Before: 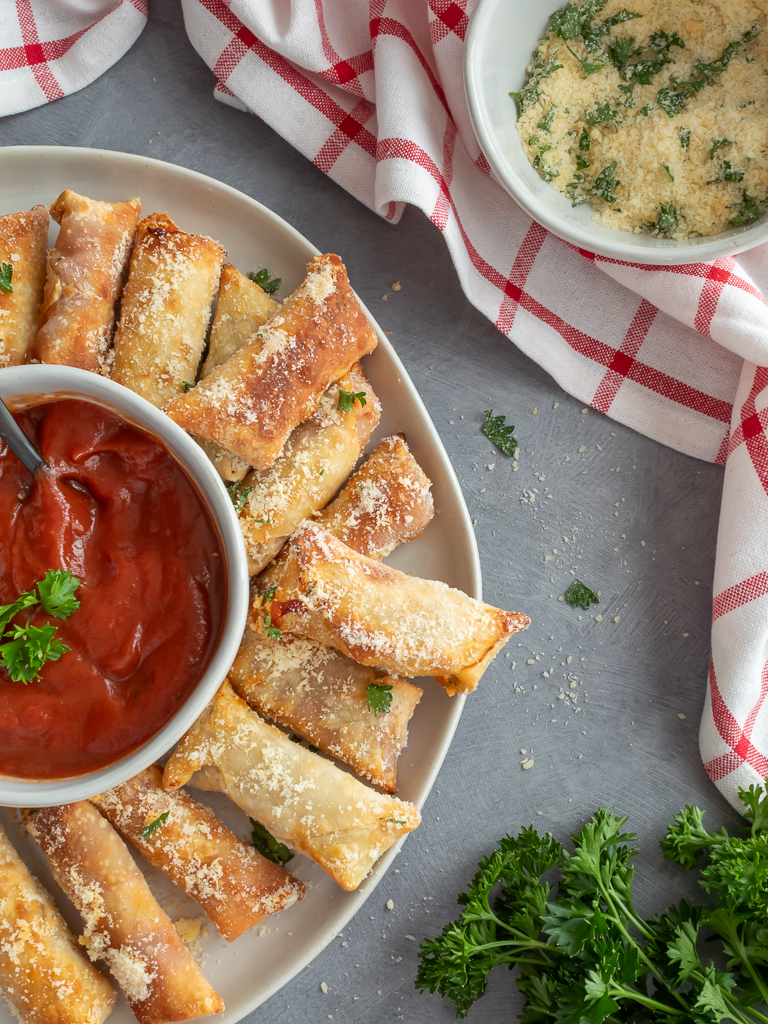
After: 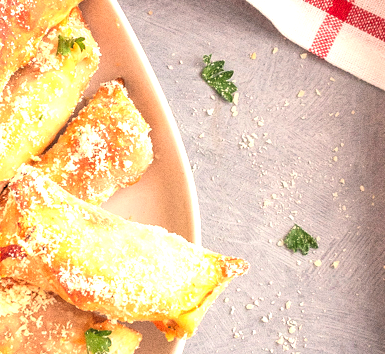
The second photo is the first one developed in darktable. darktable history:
crop: left 36.607%, top 34.735%, right 13.146%, bottom 30.611%
contrast brightness saturation: contrast 0.1, brightness 0.03, saturation 0.09
grain: coarseness 8.68 ISO, strength 31.94%
rgb levels: levels [[0.029, 0.461, 0.922], [0, 0.5, 1], [0, 0.5, 1]]
exposure: black level correction -0.005, exposure 1.002 EV, compensate highlight preservation false
white balance: red 1.127, blue 0.943
velvia: on, module defaults
